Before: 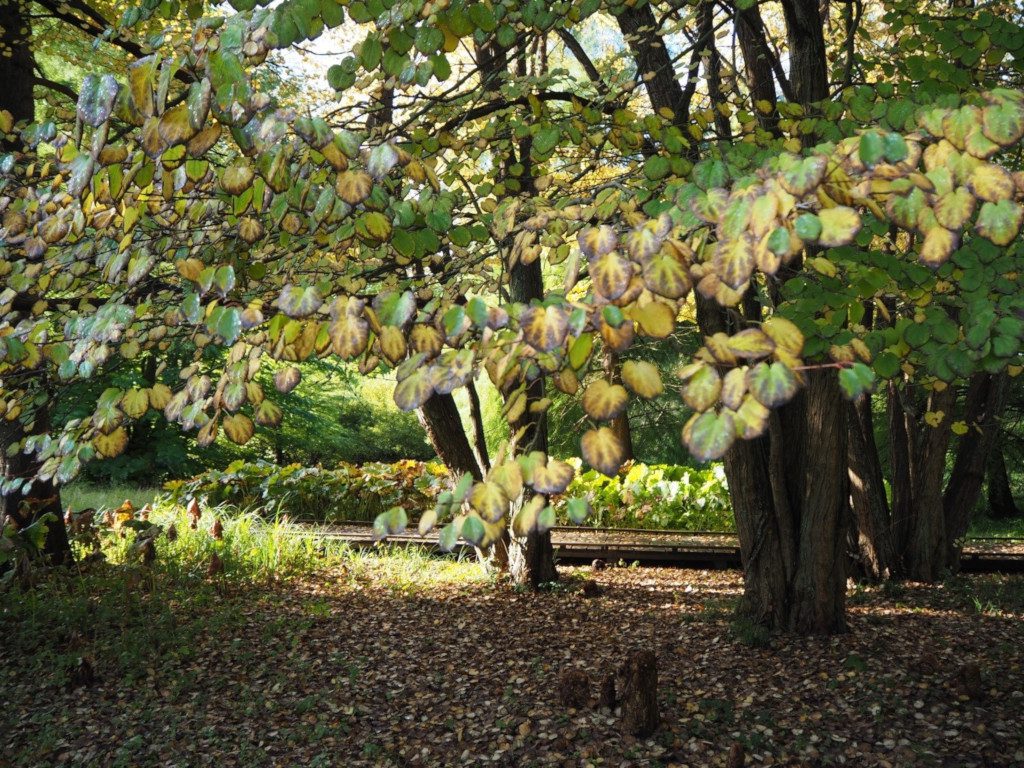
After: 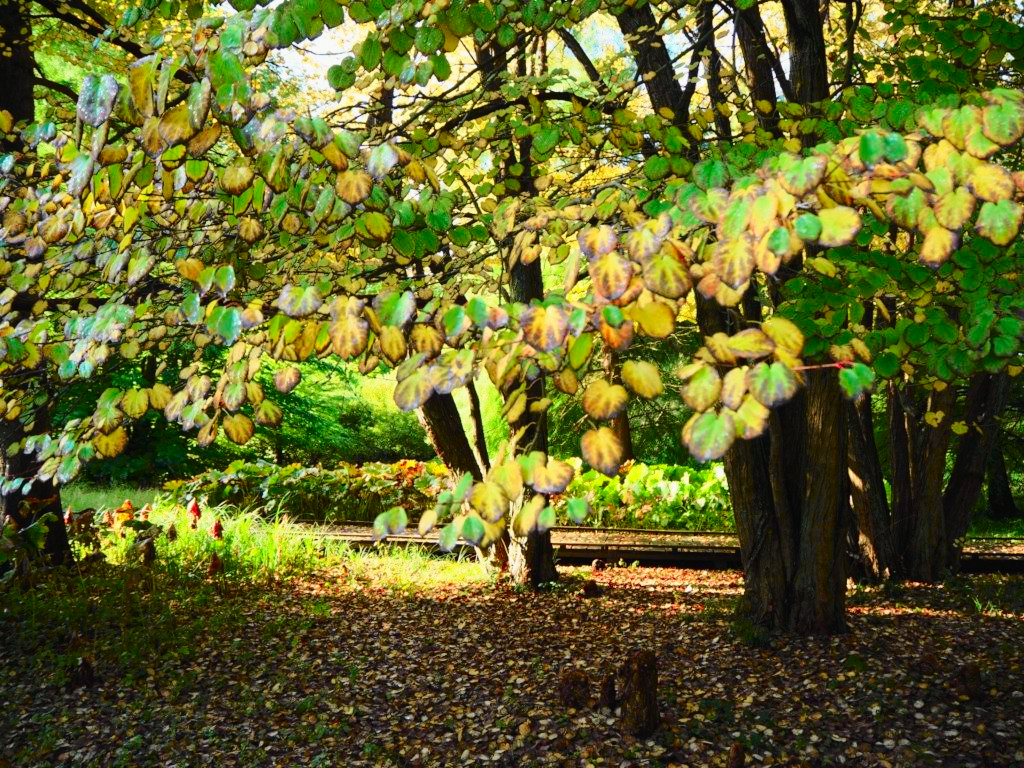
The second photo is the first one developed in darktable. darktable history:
tone curve: curves: ch0 [(0, 0.012) (0.037, 0.03) (0.123, 0.092) (0.19, 0.157) (0.269, 0.27) (0.48, 0.57) (0.595, 0.695) (0.718, 0.823) (0.855, 0.913) (1, 0.982)]; ch1 [(0, 0) (0.243, 0.245) (0.422, 0.415) (0.493, 0.495) (0.508, 0.506) (0.536, 0.542) (0.569, 0.611) (0.611, 0.662) (0.769, 0.807) (1, 1)]; ch2 [(0, 0) (0.249, 0.216) (0.349, 0.321) (0.424, 0.442) (0.476, 0.483) (0.498, 0.499) (0.517, 0.519) (0.532, 0.56) (0.569, 0.624) (0.614, 0.667) (0.706, 0.757) (0.808, 0.809) (0.991, 0.968)], color space Lab, independent channels, preserve colors none
color contrast: green-magenta contrast 1.73, blue-yellow contrast 1.15
